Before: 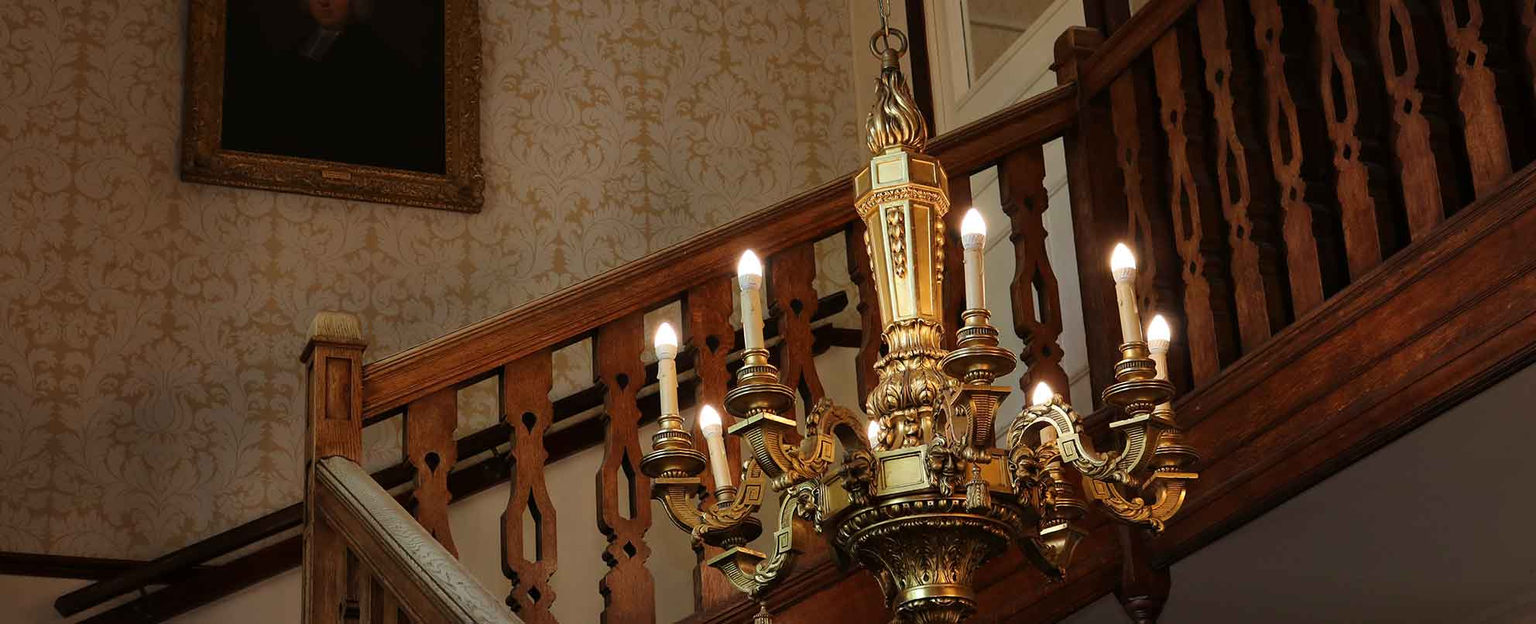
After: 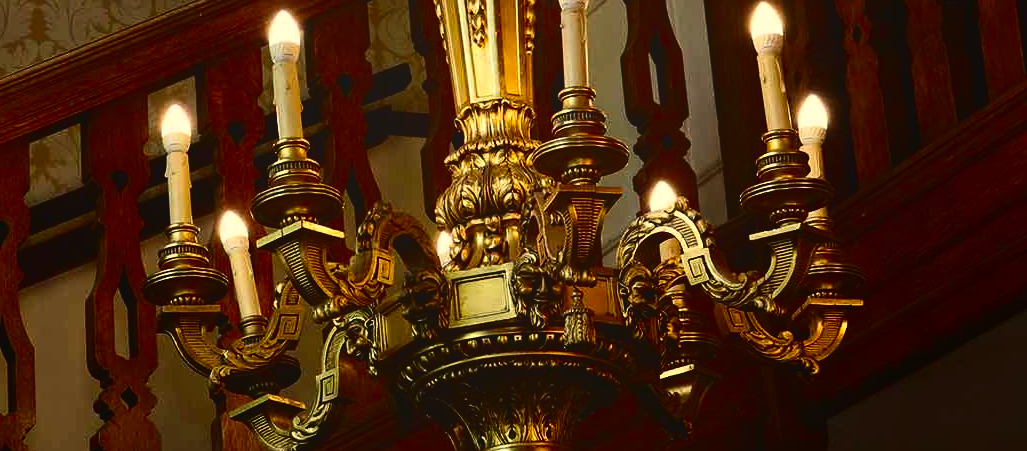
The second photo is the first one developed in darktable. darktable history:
color correction: highlights a* 2.72, highlights b* 22.8
contrast brightness saturation: contrast 0.24, brightness -0.24, saturation 0.14
crop: left 34.479%, top 38.822%, right 13.718%, bottom 5.172%
tone equalizer: on, module defaults
bloom: size 40%
